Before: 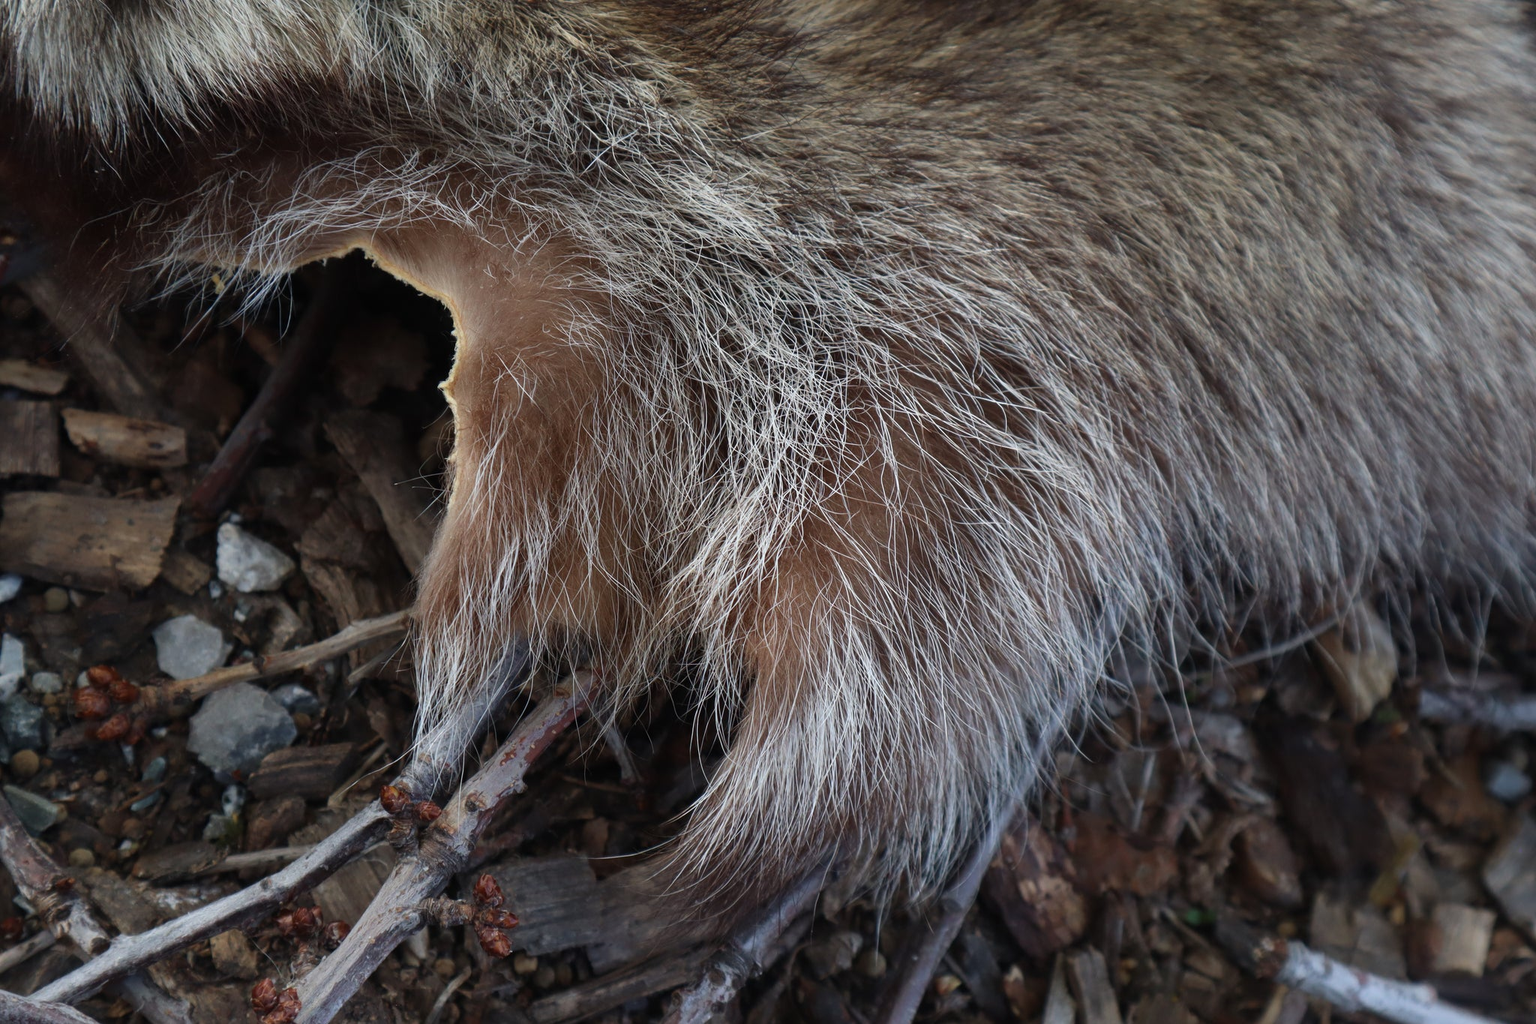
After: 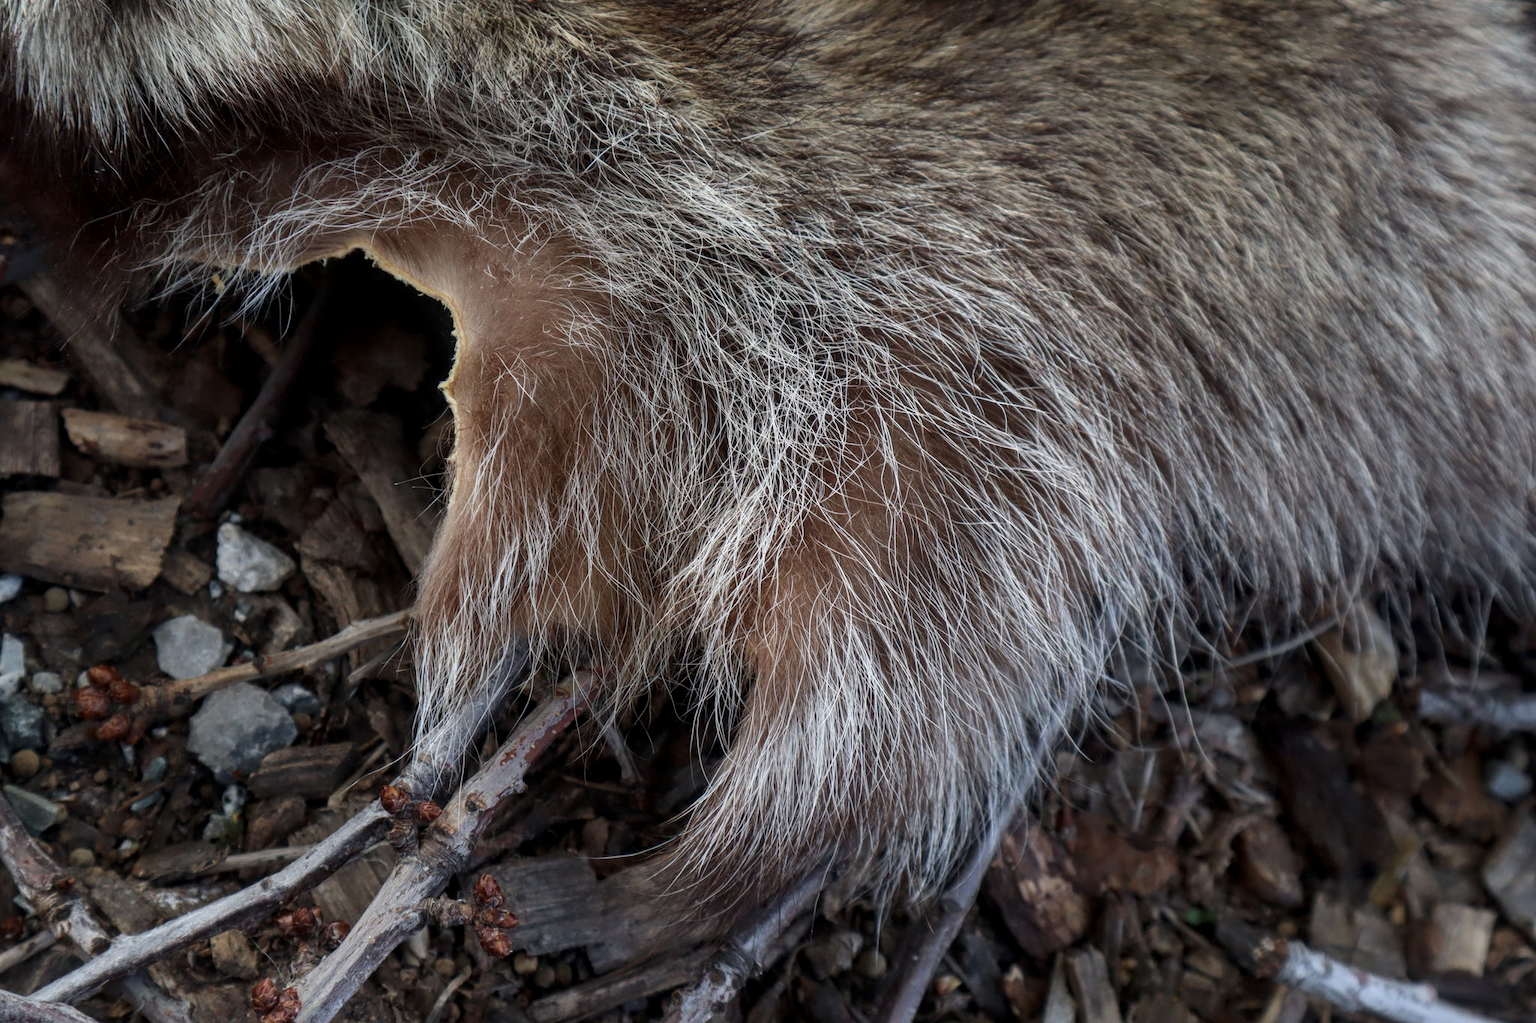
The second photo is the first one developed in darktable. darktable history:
local contrast: highlights 25%, detail 130%
contrast brightness saturation: saturation -0.05
